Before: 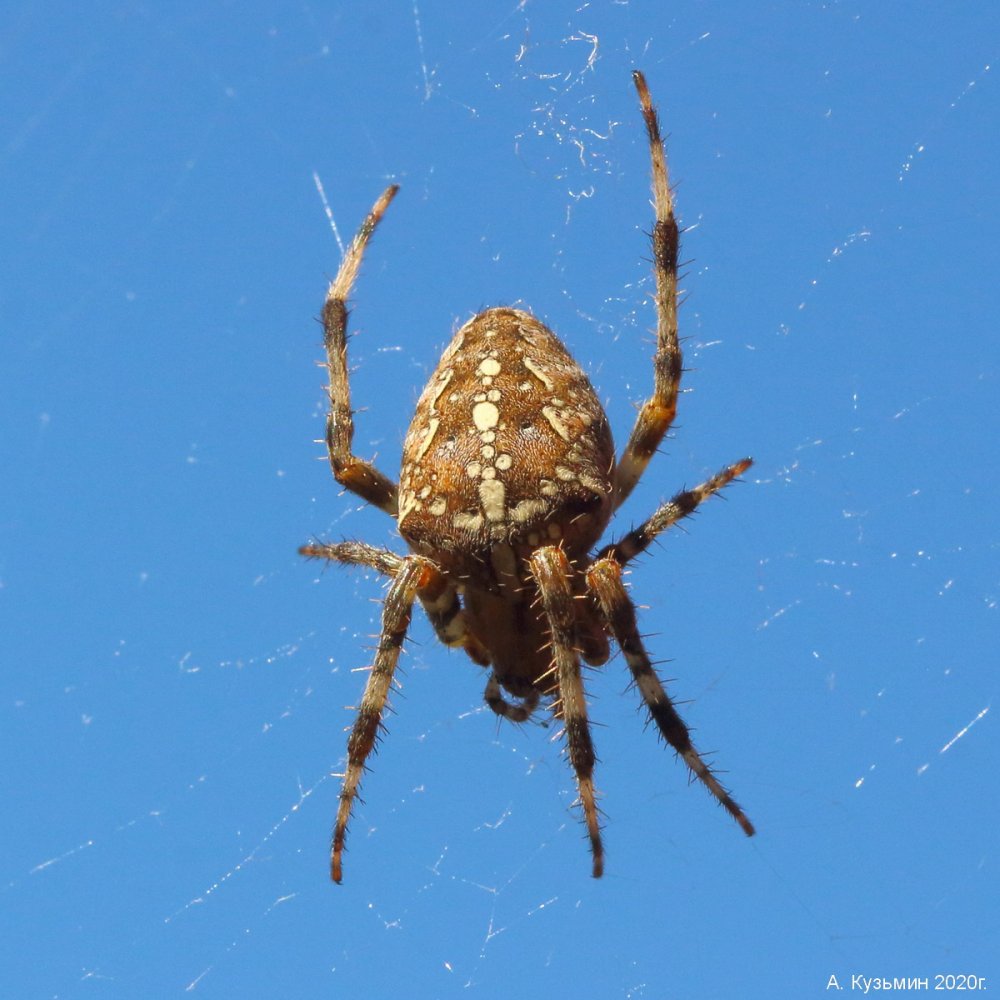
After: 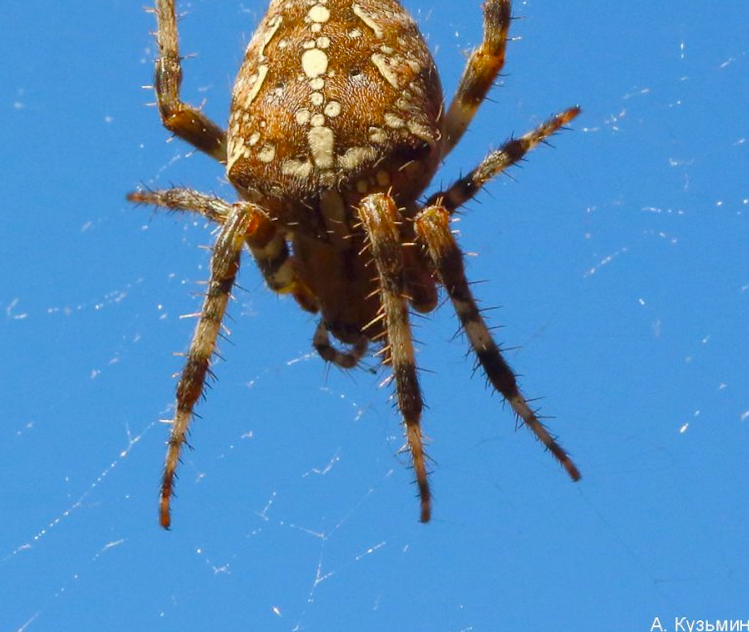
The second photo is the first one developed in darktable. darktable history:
color balance rgb: perceptual saturation grading › global saturation 20%, perceptual saturation grading › highlights -25%, perceptual saturation grading › shadows 25%
crop and rotate: left 17.299%, top 35.115%, right 7.015%, bottom 1.024%
rotate and perspective: rotation 0.174°, lens shift (vertical) 0.013, lens shift (horizontal) 0.019, shear 0.001, automatic cropping original format, crop left 0.007, crop right 0.991, crop top 0.016, crop bottom 0.997
